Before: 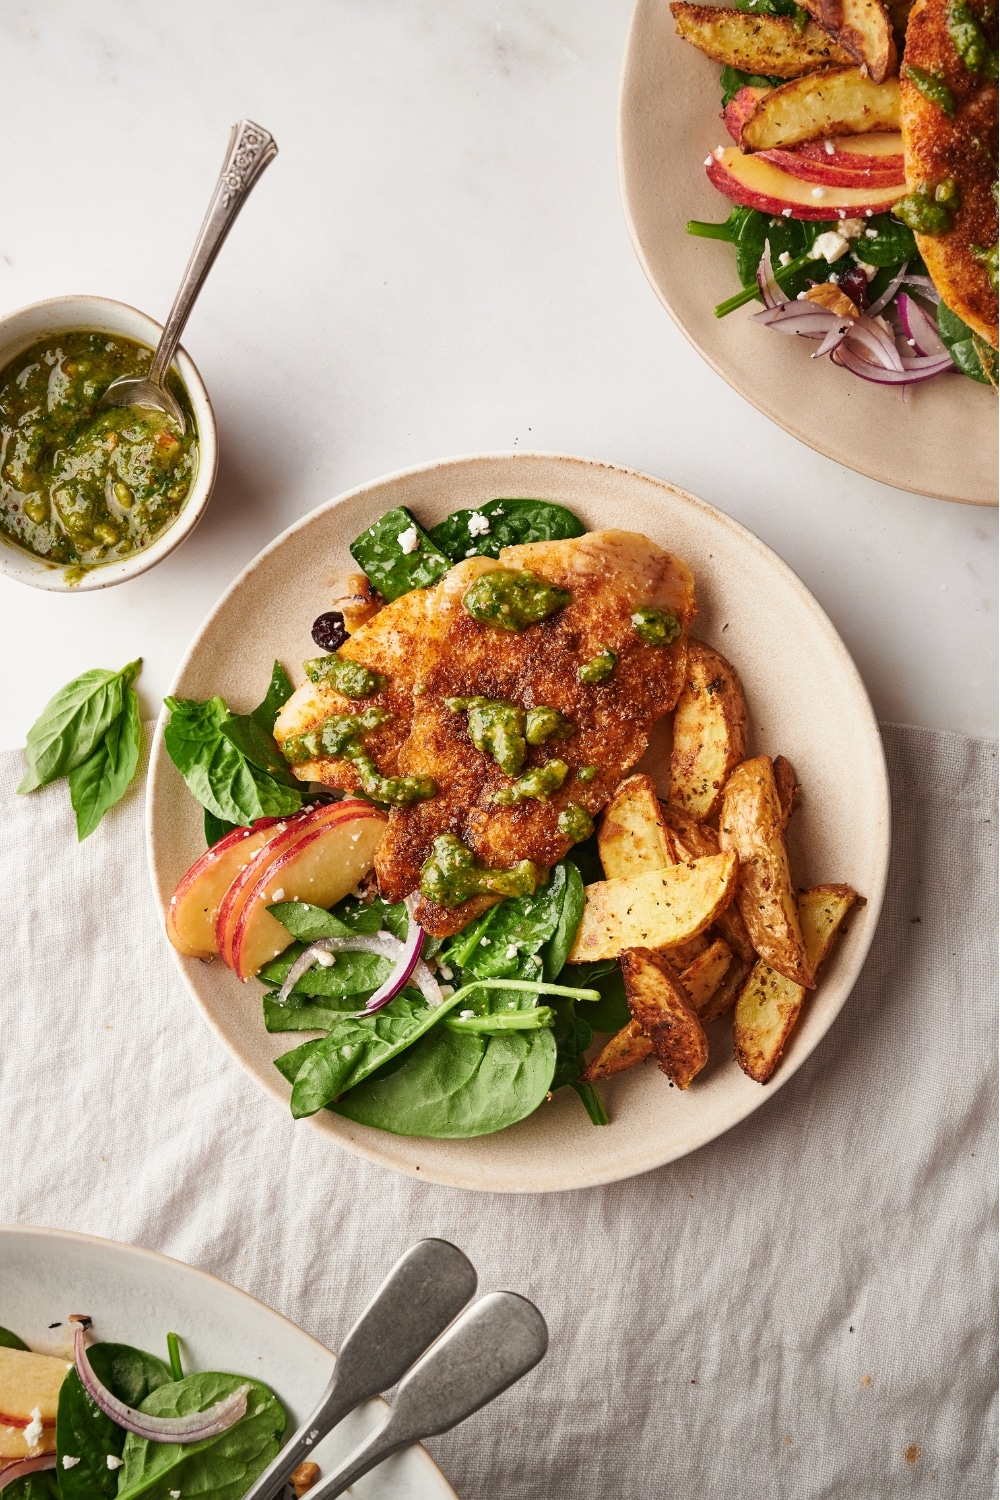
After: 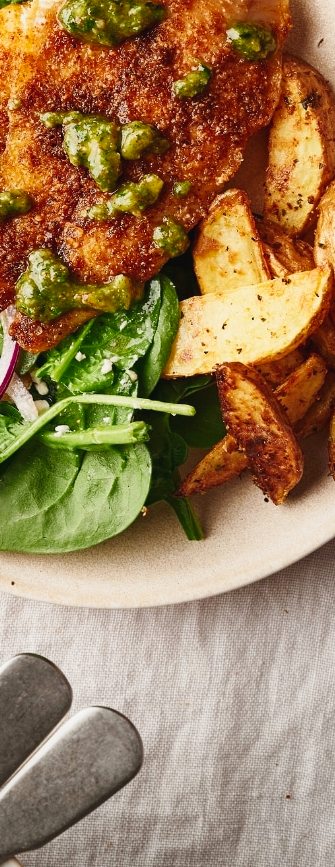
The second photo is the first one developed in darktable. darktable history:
crop: left 40.598%, top 39.019%, right 25.898%, bottom 3.144%
tone curve: curves: ch0 [(0, 0.024) (0.049, 0.038) (0.176, 0.162) (0.311, 0.337) (0.416, 0.471) (0.565, 0.658) (0.817, 0.911) (1, 1)]; ch1 [(0, 0) (0.351, 0.347) (0.446, 0.42) (0.481, 0.463) (0.504, 0.504) (0.522, 0.521) (0.546, 0.563) (0.622, 0.664) (0.728, 0.786) (1, 1)]; ch2 [(0, 0) (0.327, 0.324) (0.427, 0.413) (0.458, 0.444) (0.502, 0.504) (0.526, 0.539) (0.547, 0.581) (0.601, 0.61) (0.76, 0.765) (1, 1)], preserve colors none
contrast brightness saturation: saturation -0.059
tone equalizer: -8 EV 0.232 EV, -7 EV 0.431 EV, -6 EV 0.386 EV, -5 EV 0.254 EV, -3 EV -0.263 EV, -2 EV -0.434 EV, -1 EV -0.421 EV, +0 EV -0.233 EV
